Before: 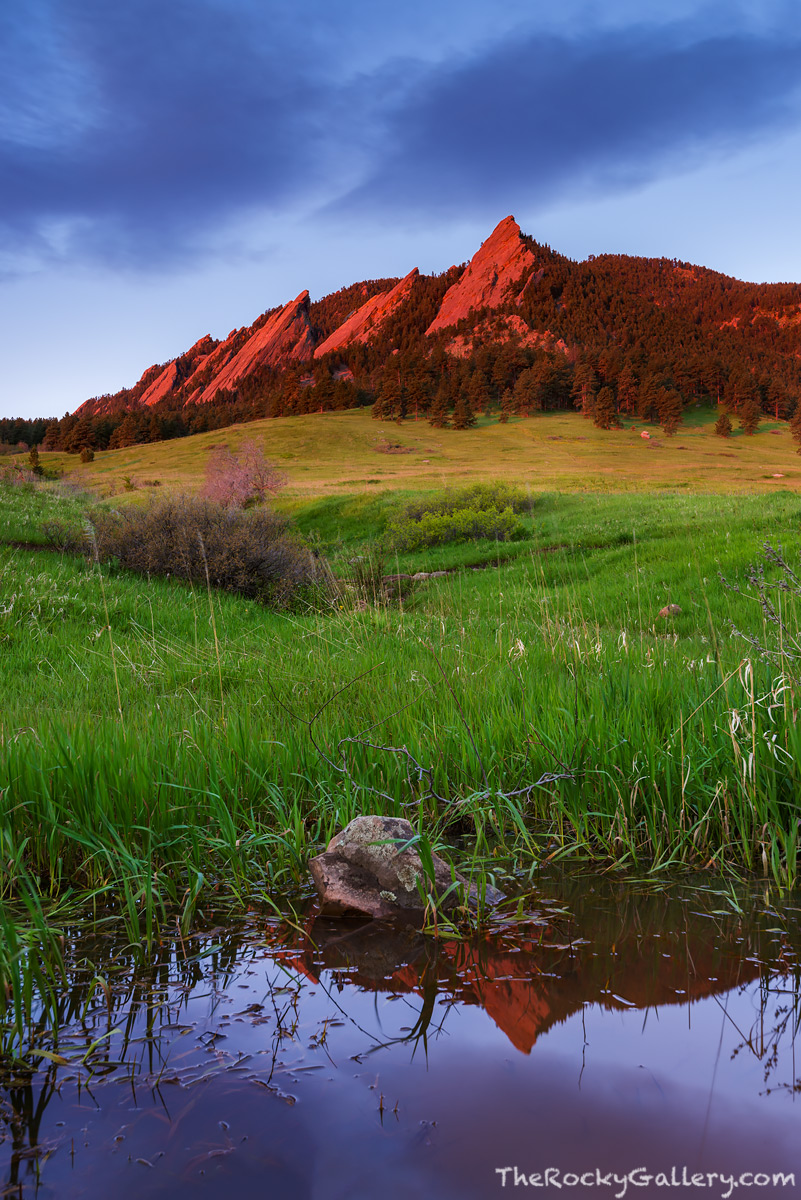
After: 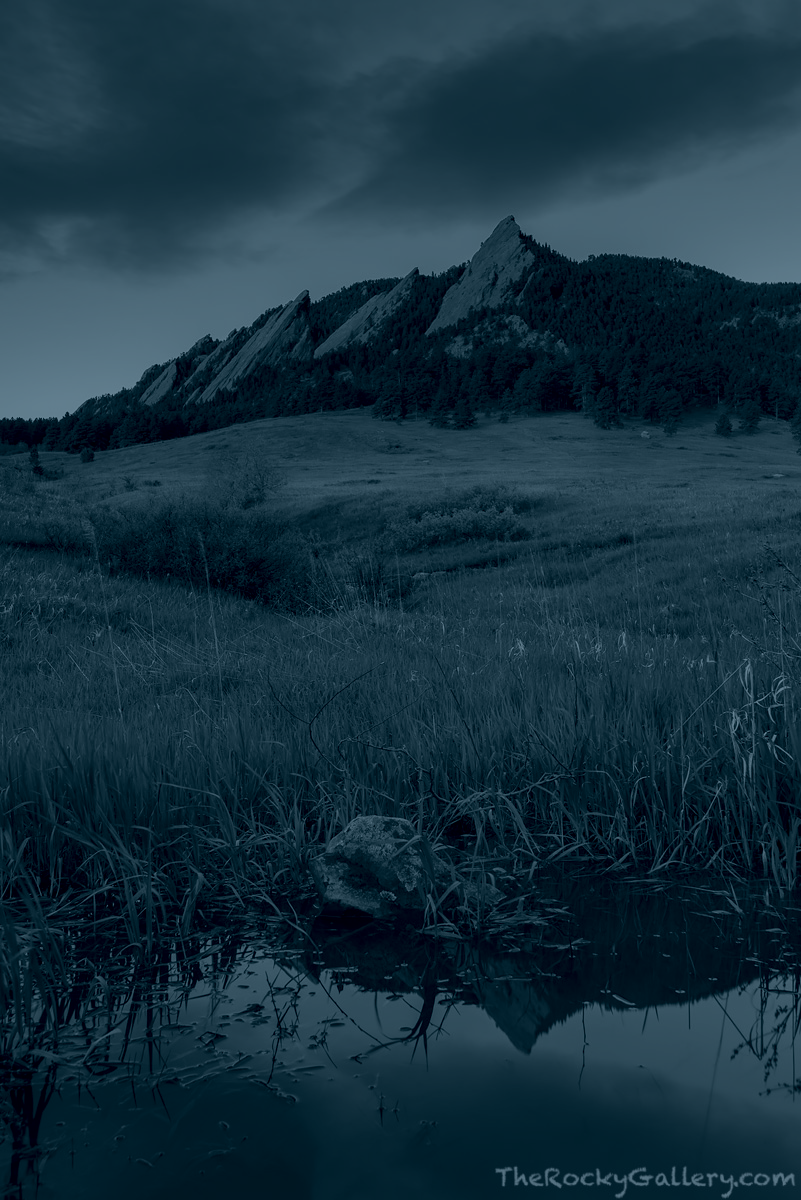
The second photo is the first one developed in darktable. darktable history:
shadows and highlights: shadows 0, highlights 40
colorize: hue 194.4°, saturation 29%, source mix 61.75%, lightness 3.98%, version 1
